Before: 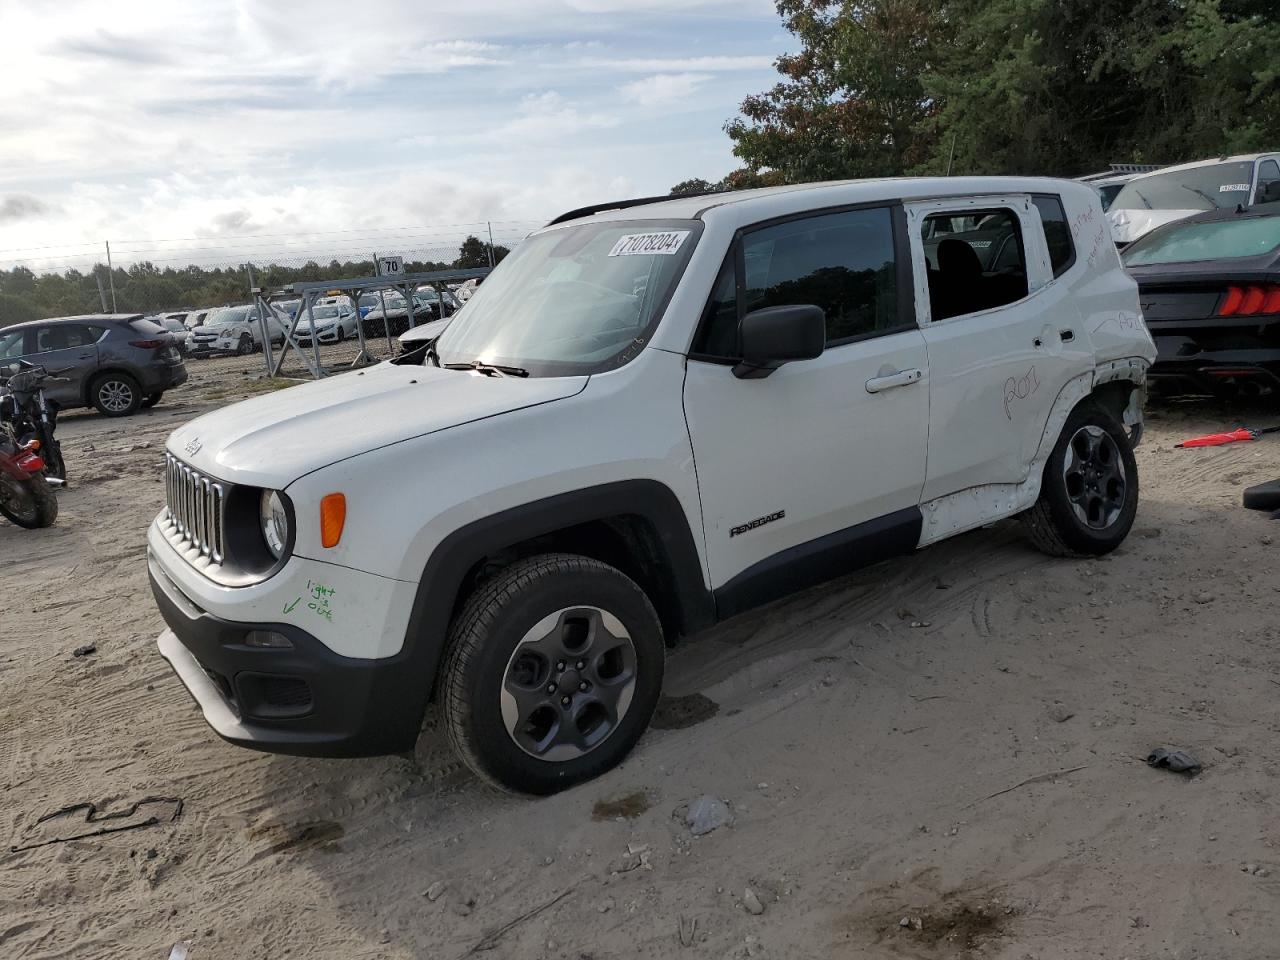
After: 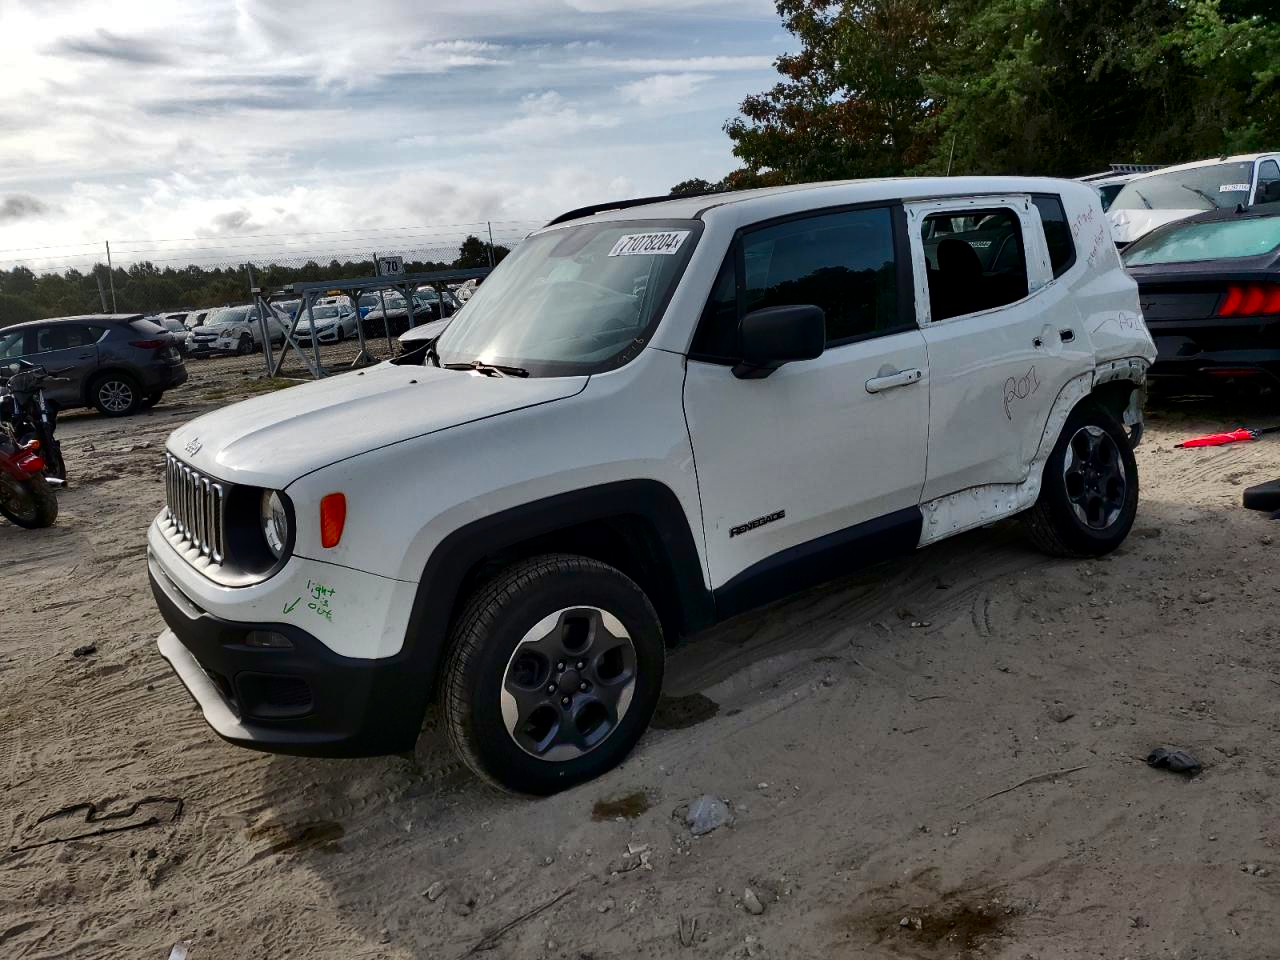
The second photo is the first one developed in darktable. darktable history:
contrast brightness saturation: contrast 0.13, brightness -0.24, saturation 0.14
shadows and highlights: shadows 60, soften with gaussian
